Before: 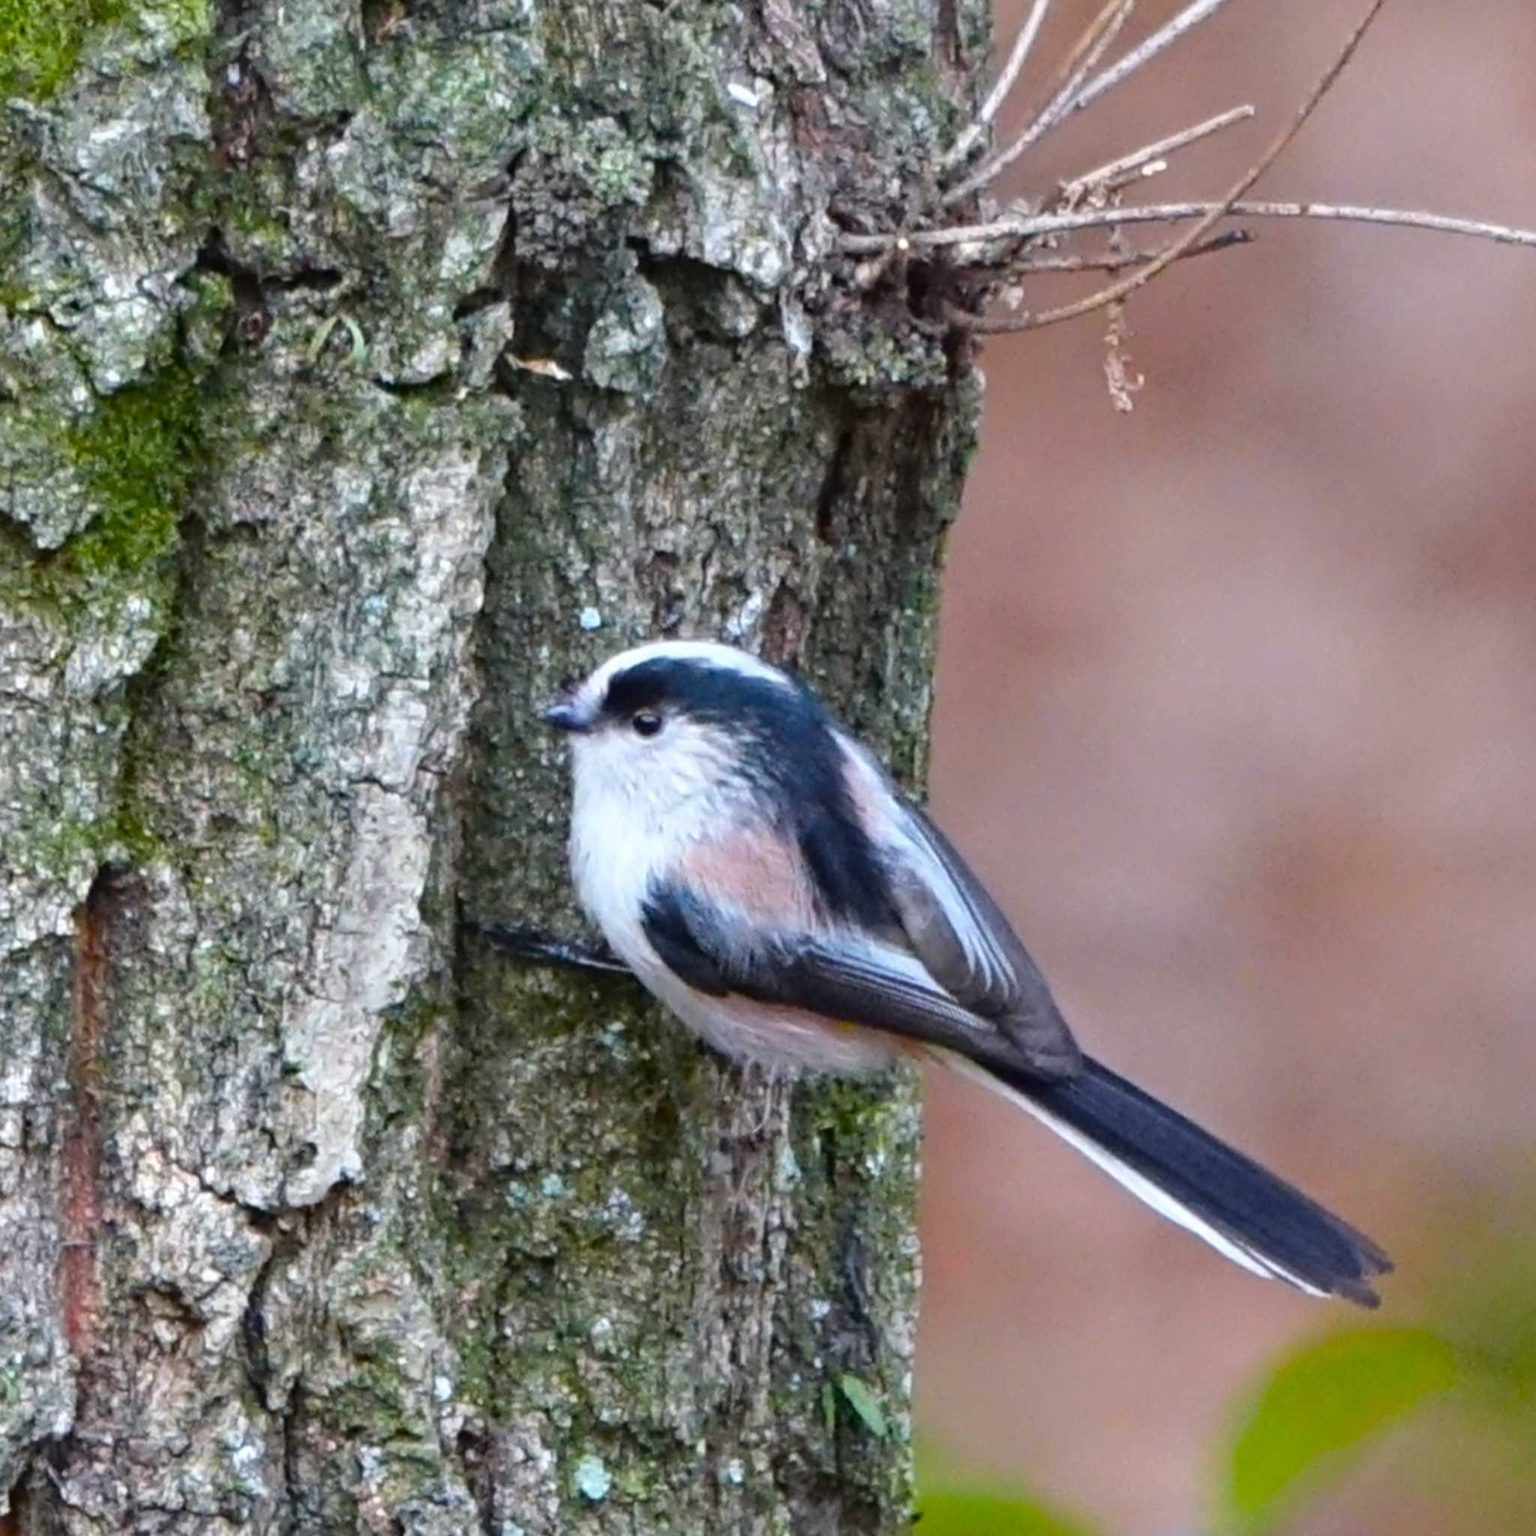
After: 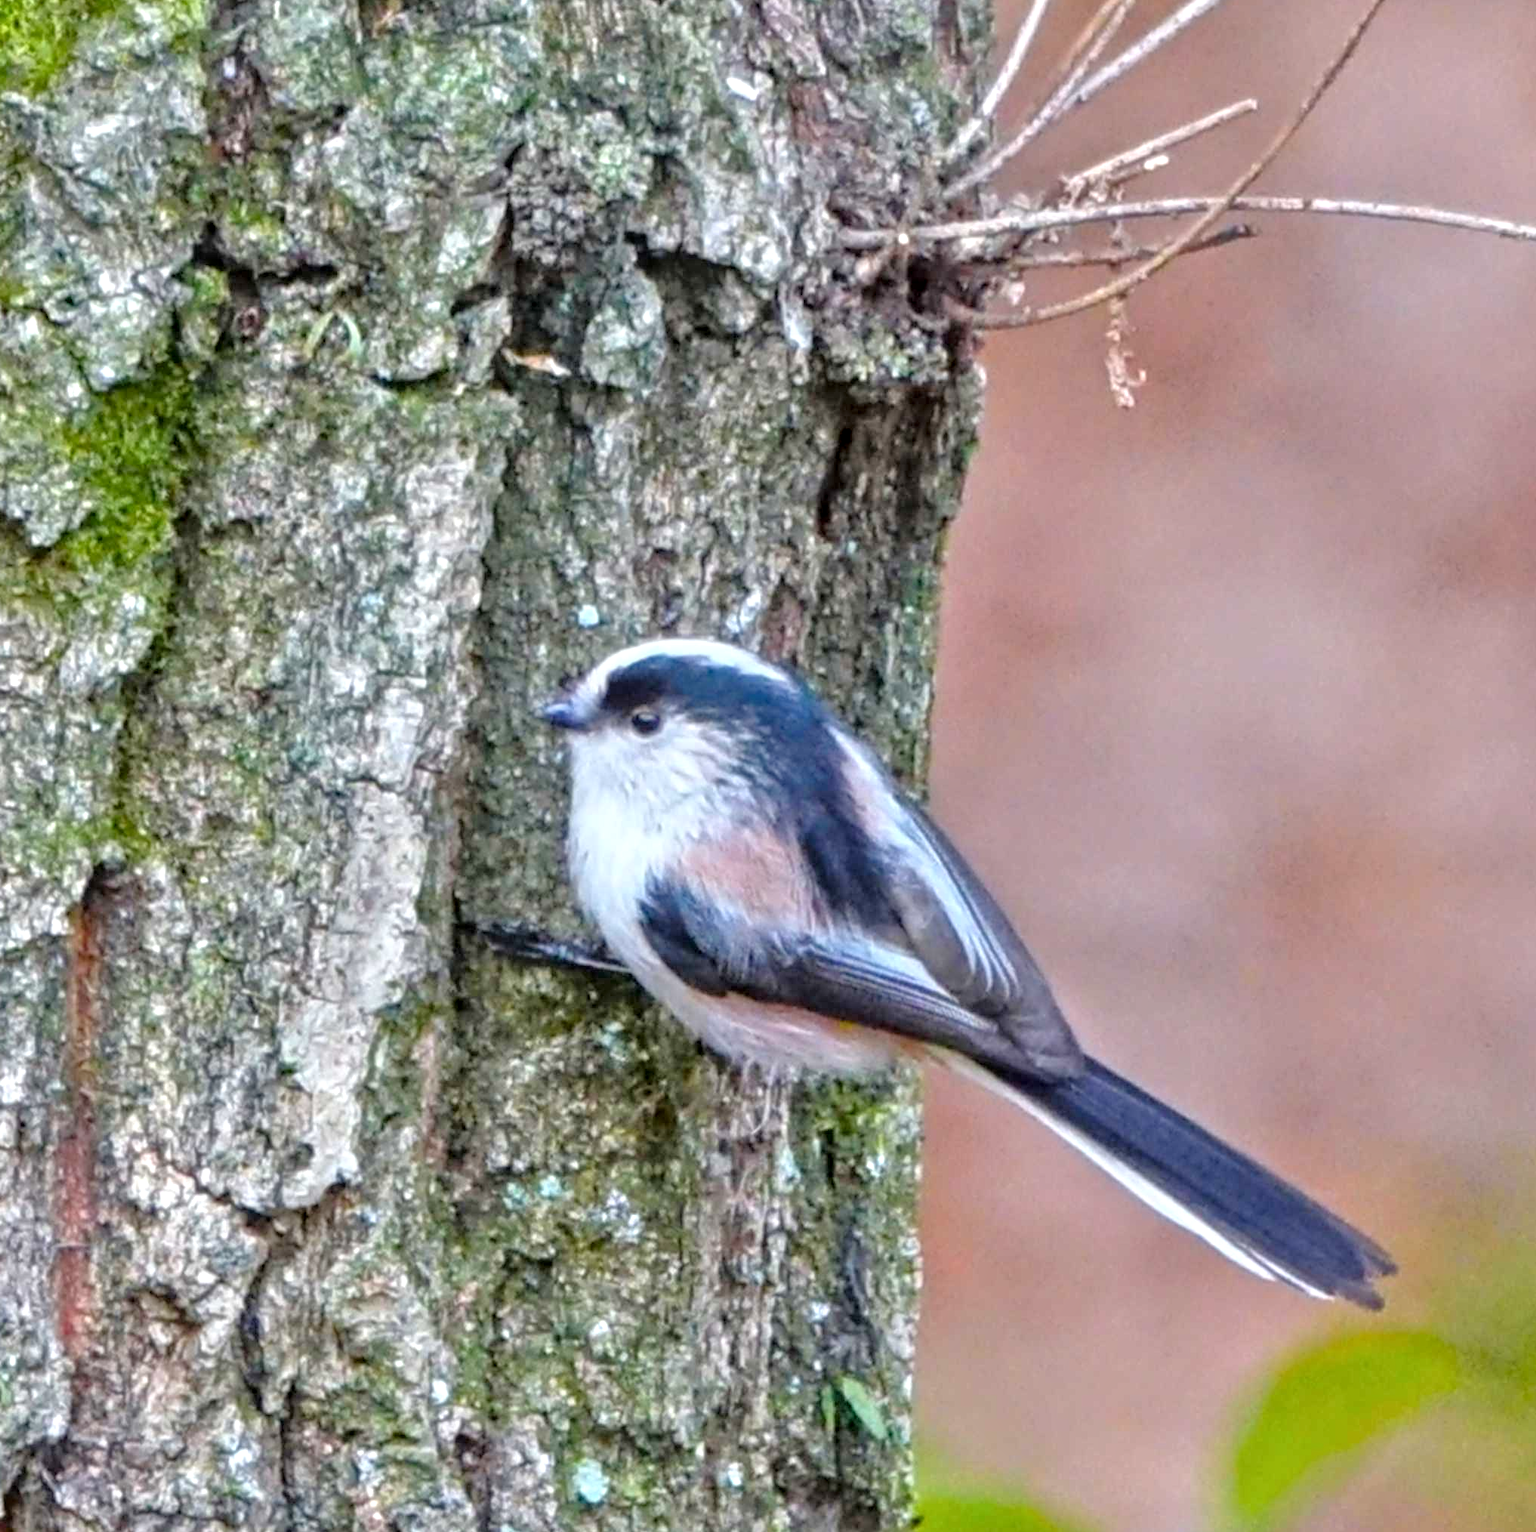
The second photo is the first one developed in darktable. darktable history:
local contrast: on, module defaults
tone equalizer: -7 EV 0.15 EV, -6 EV 0.6 EV, -5 EV 1.15 EV, -4 EV 1.33 EV, -3 EV 1.15 EV, -2 EV 0.6 EV, -1 EV 0.15 EV, mask exposure compensation -0.5 EV
crop: left 0.434%, top 0.485%, right 0.244%, bottom 0.386%
